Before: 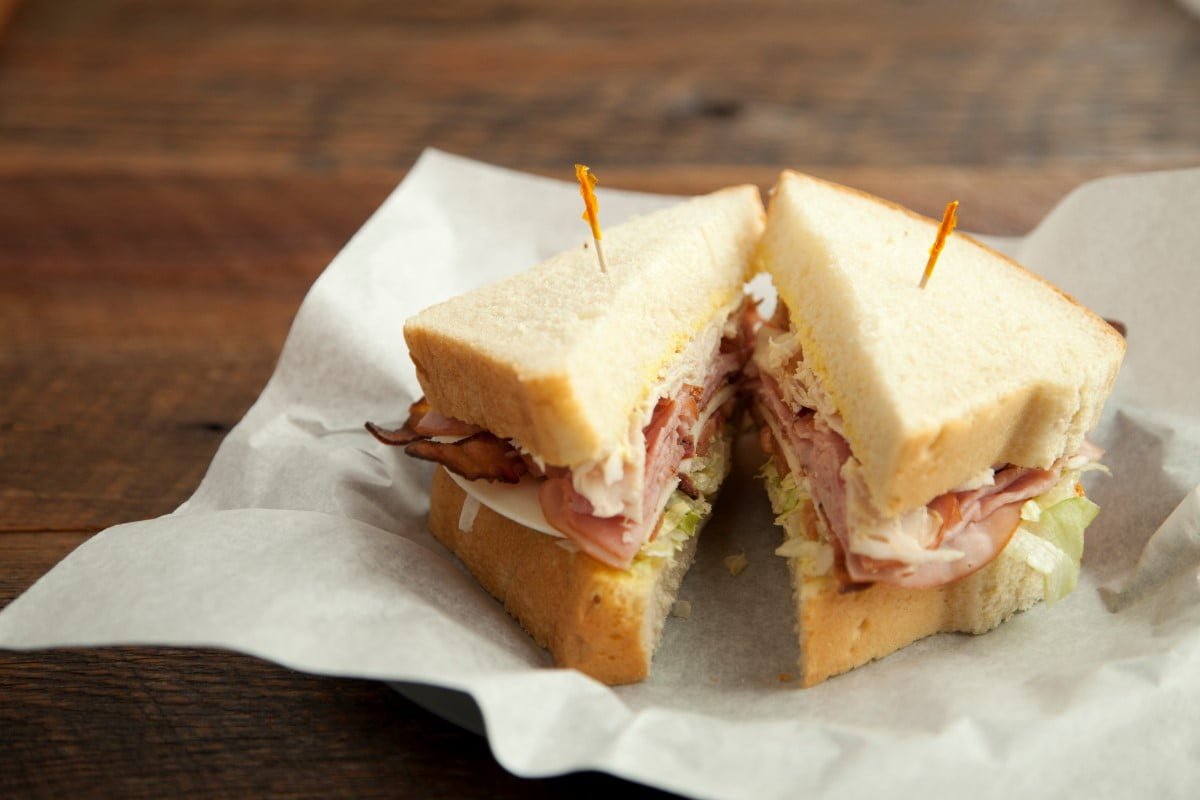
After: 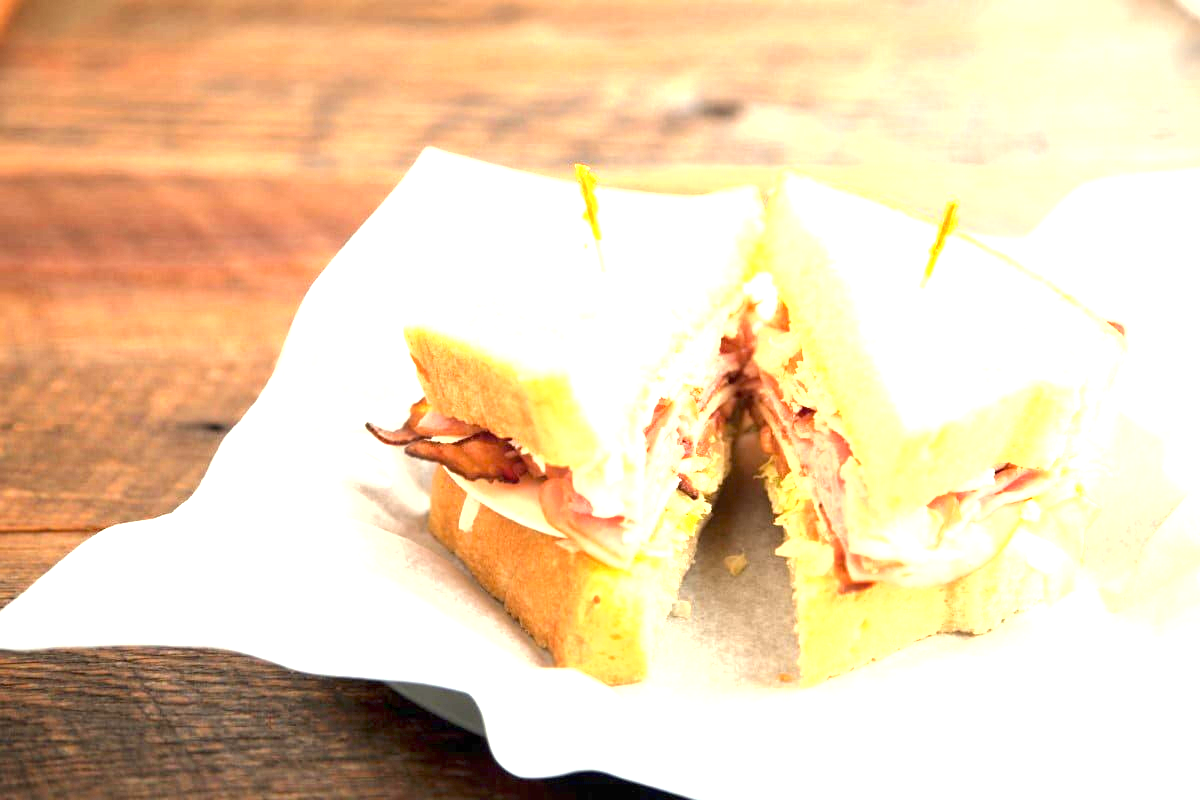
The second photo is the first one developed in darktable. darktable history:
local contrast: mode bilateral grid, contrast 20, coarseness 50, detail 120%, midtone range 0.2
tone curve: curves: ch0 [(0, 0) (0.541, 0.628) (0.906, 0.997)]
exposure: black level correction 0, exposure 2.327 EV, compensate exposure bias true, compensate highlight preservation false
